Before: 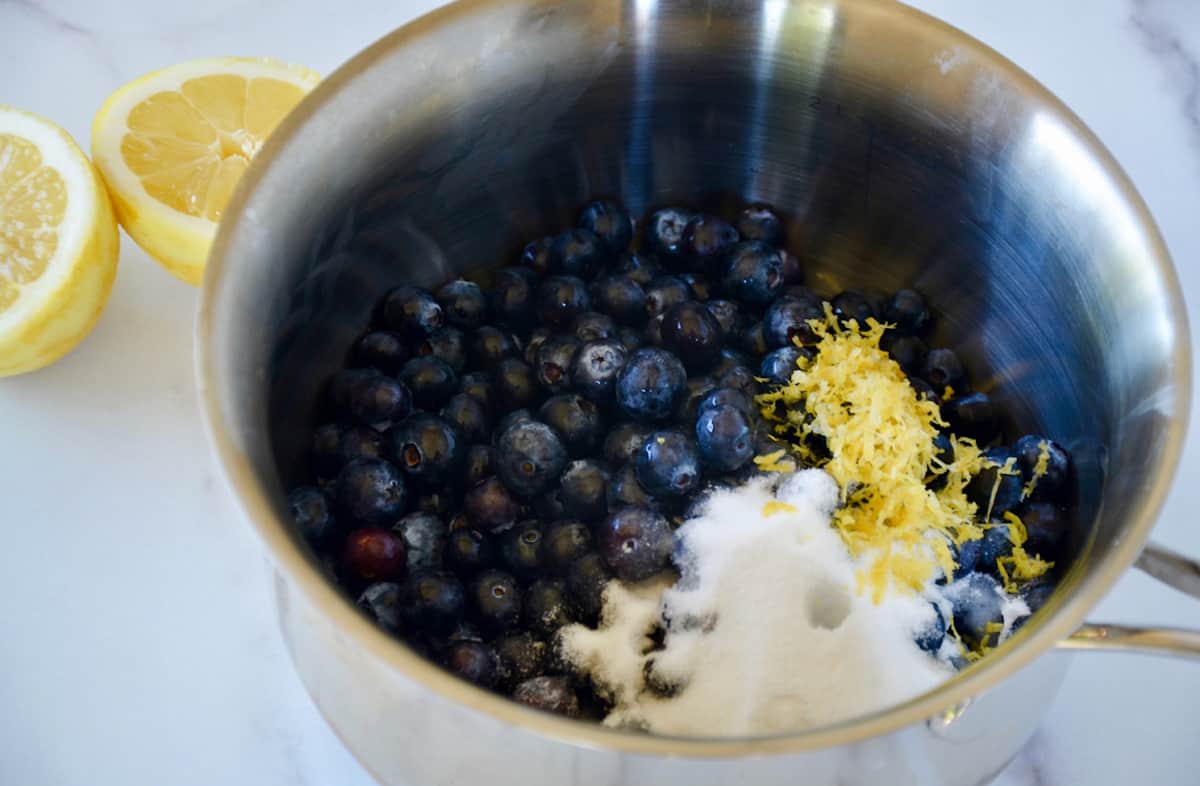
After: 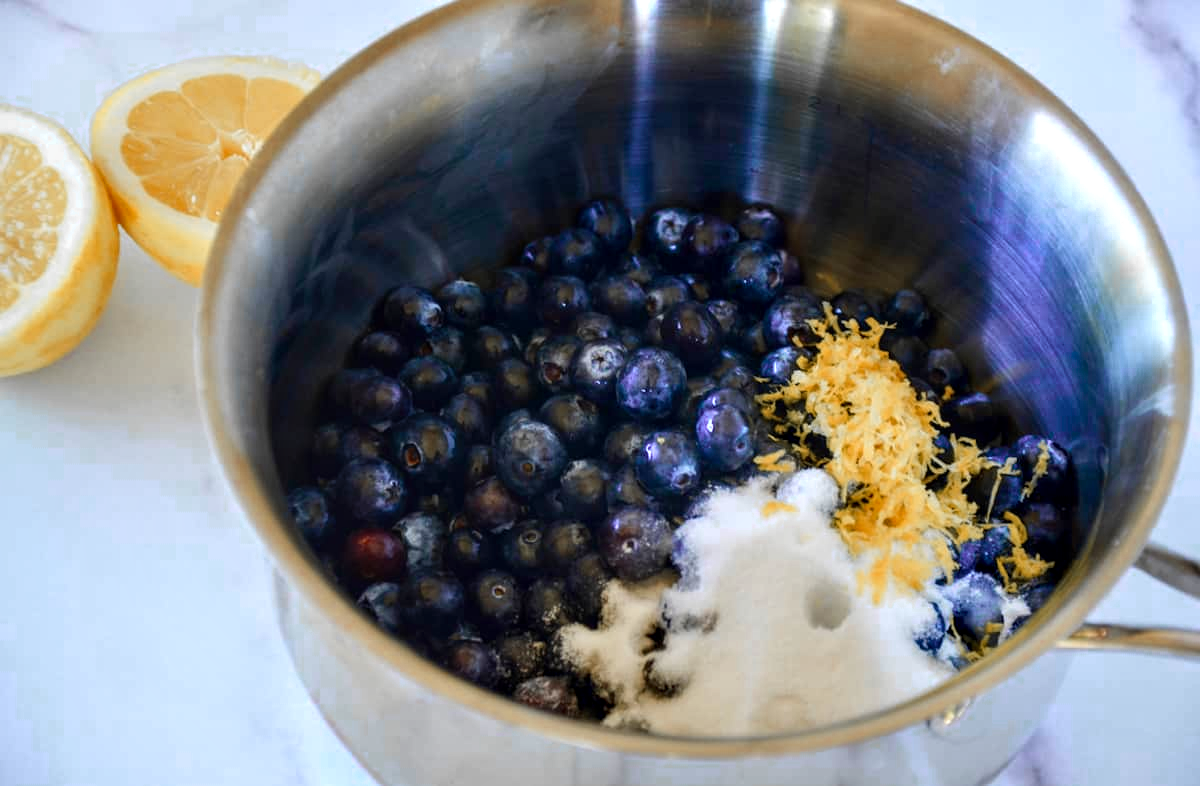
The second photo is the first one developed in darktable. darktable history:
color zones: curves: ch0 [(0, 0.363) (0.128, 0.373) (0.25, 0.5) (0.402, 0.407) (0.521, 0.525) (0.63, 0.559) (0.729, 0.662) (0.867, 0.471)]; ch1 [(0, 0.515) (0.136, 0.618) (0.25, 0.5) (0.378, 0) (0.516, 0) (0.622, 0.593) (0.737, 0.819) (0.87, 0.593)]; ch2 [(0, 0.529) (0.128, 0.471) (0.282, 0.451) (0.386, 0.662) (0.516, 0.525) (0.633, 0.554) (0.75, 0.62) (0.875, 0.441)]
local contrast: detail 130%
